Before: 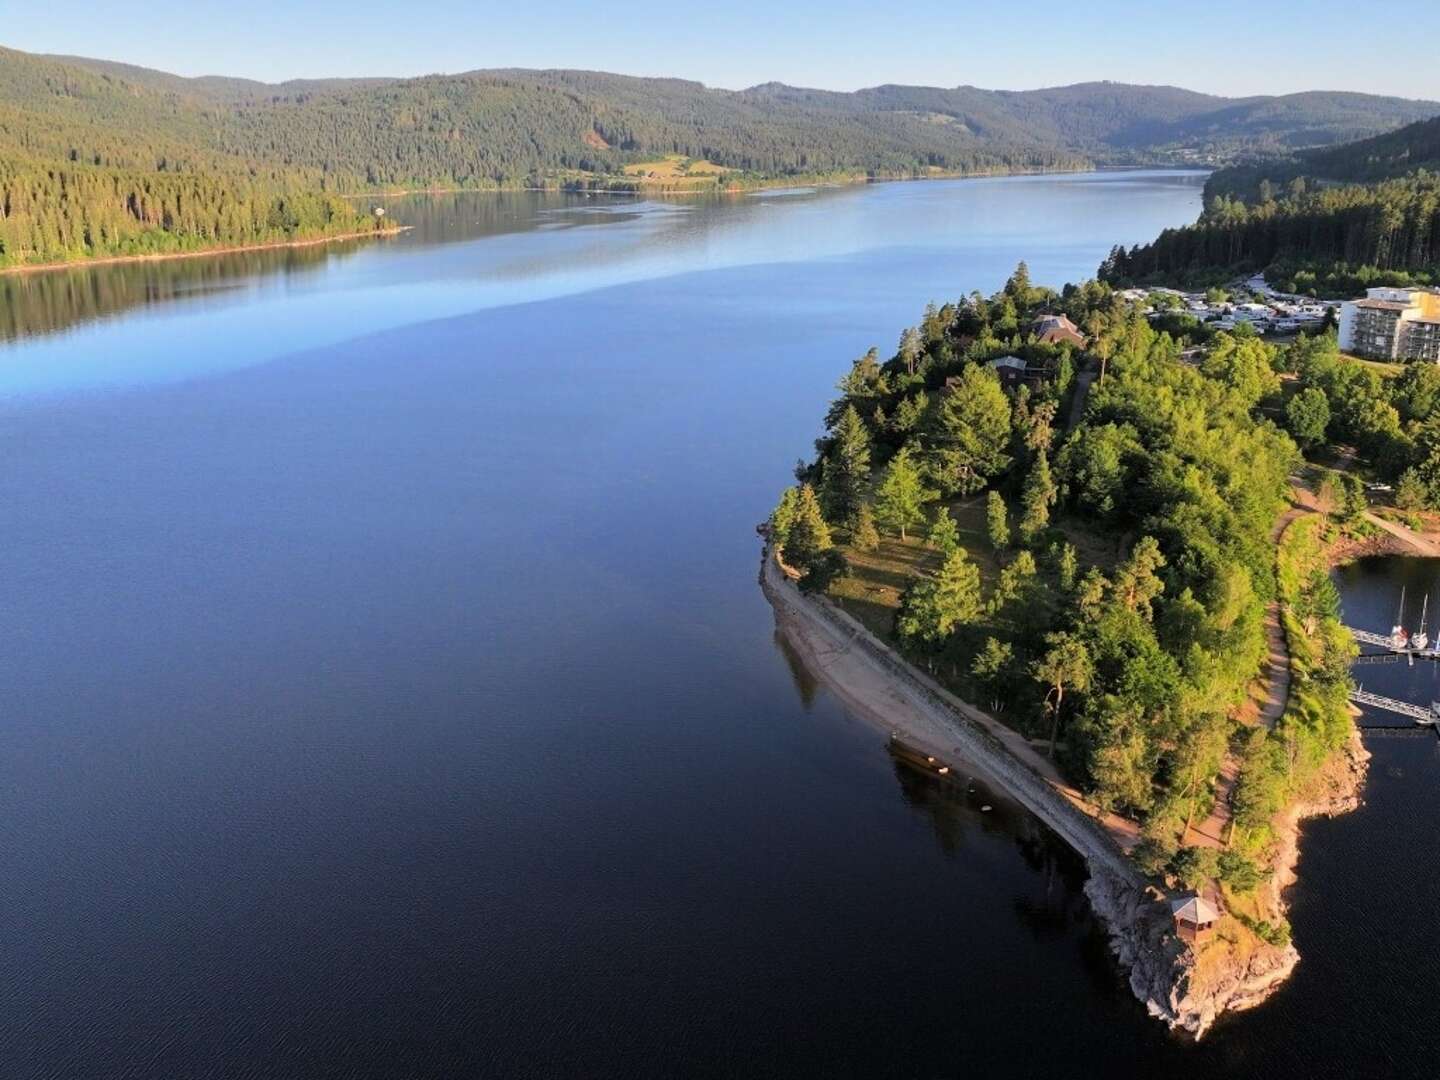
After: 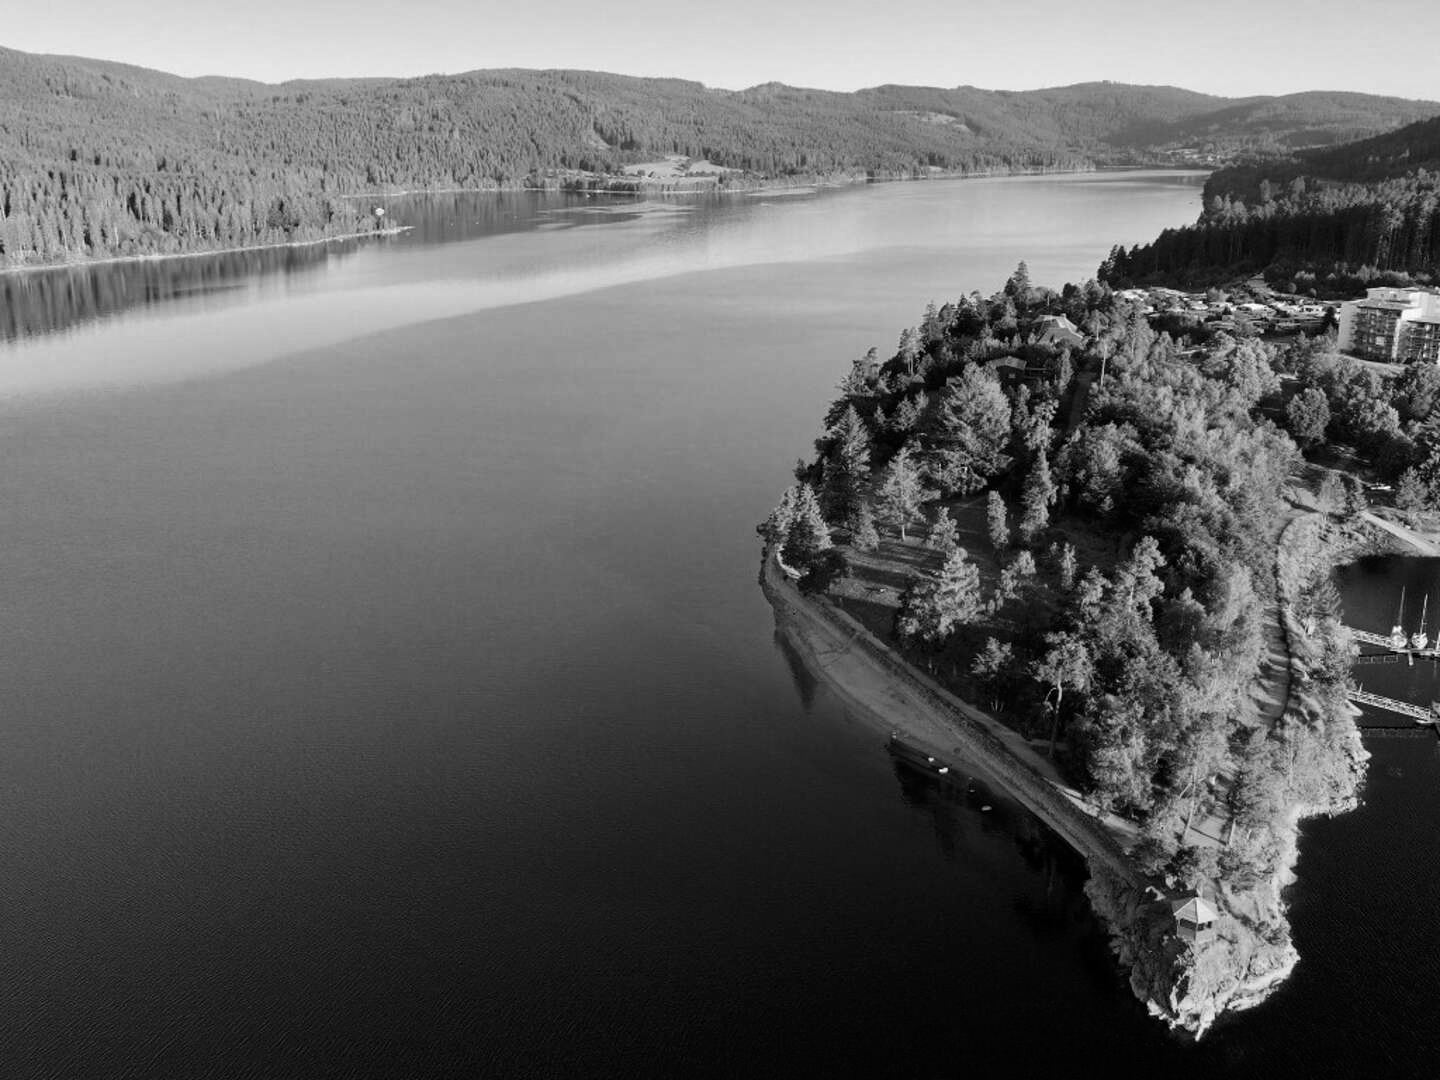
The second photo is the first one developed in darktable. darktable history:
contrast brightness saturation: contrast 0.13, brightness -0.05, saturation 0.16
monochrome: a -3.63, b -0.465
